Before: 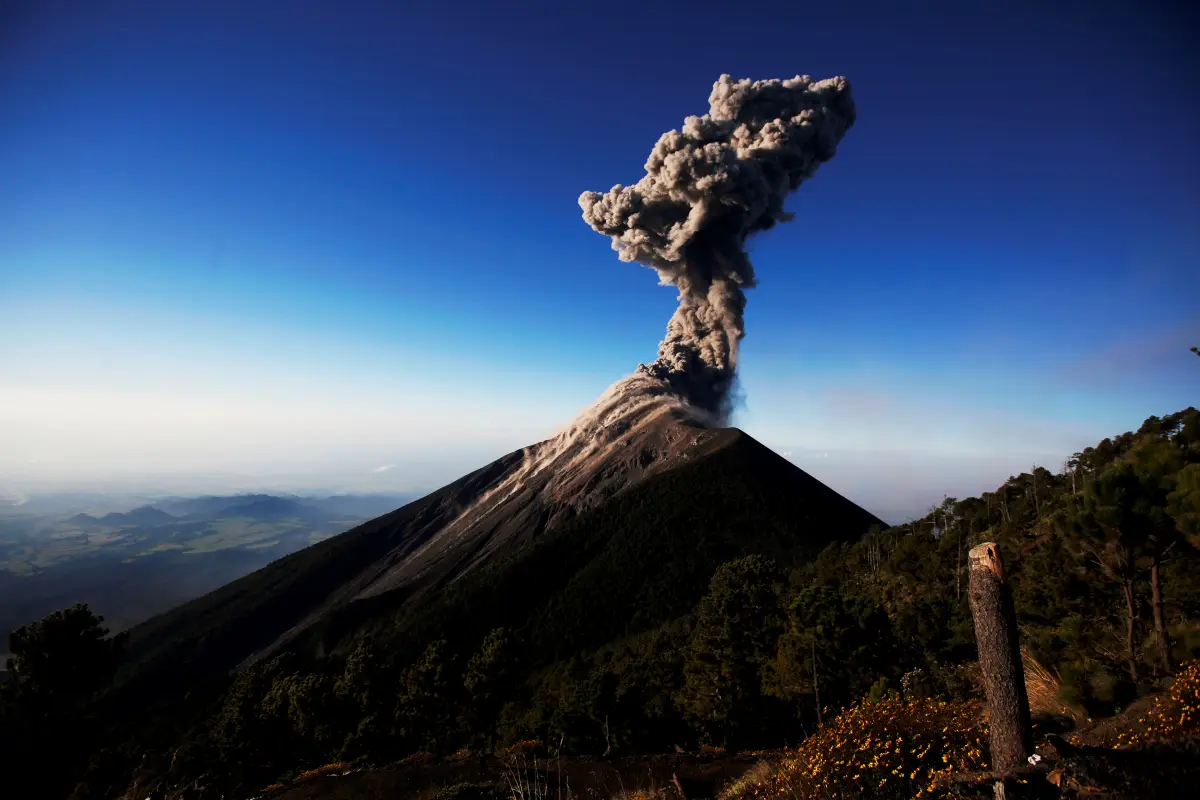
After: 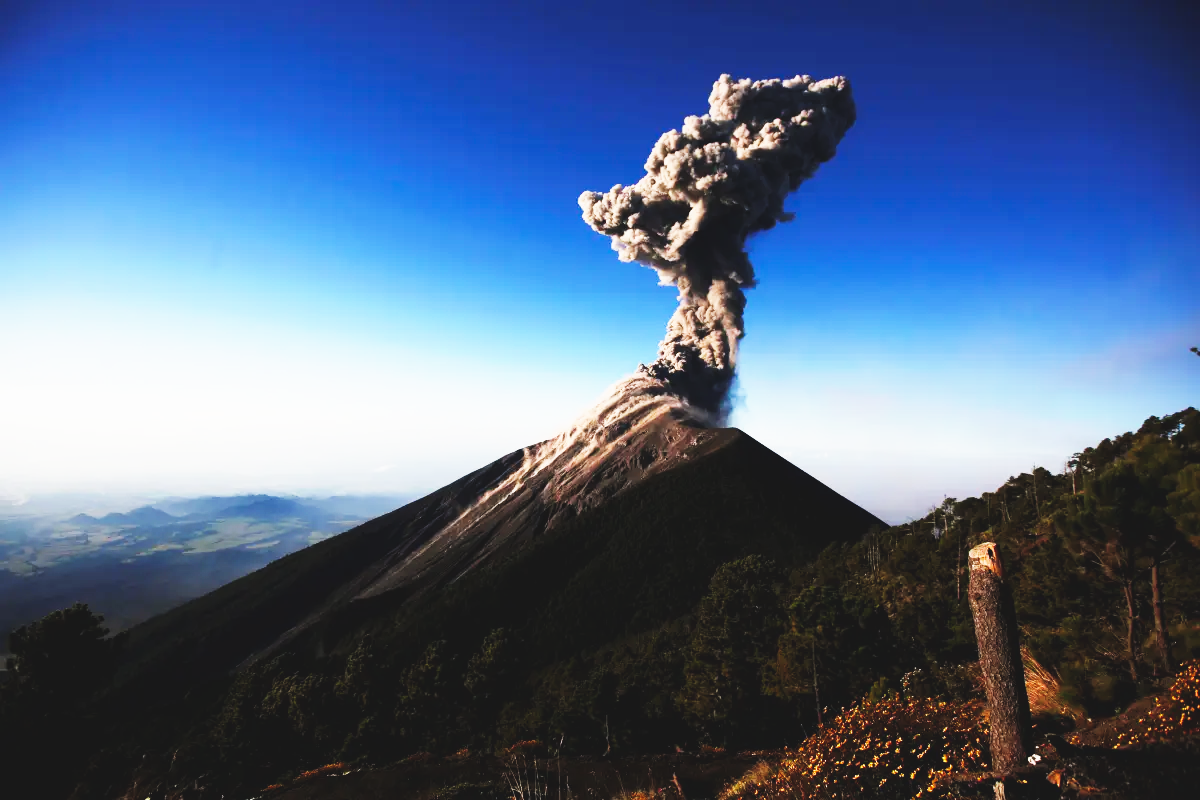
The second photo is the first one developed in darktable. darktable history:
base curve: curves: ch0 [(0, 0) (0.007, 0.004) (0.027, 0.03) (0.046, 0.07) (0.207, 0.54) (0.442, 0.872) (0.673, 0.972) (1, 1)], preserve colors none
exposure: black level correction -0.014, exposure -0.193 EV, compensate highlight preservation false
